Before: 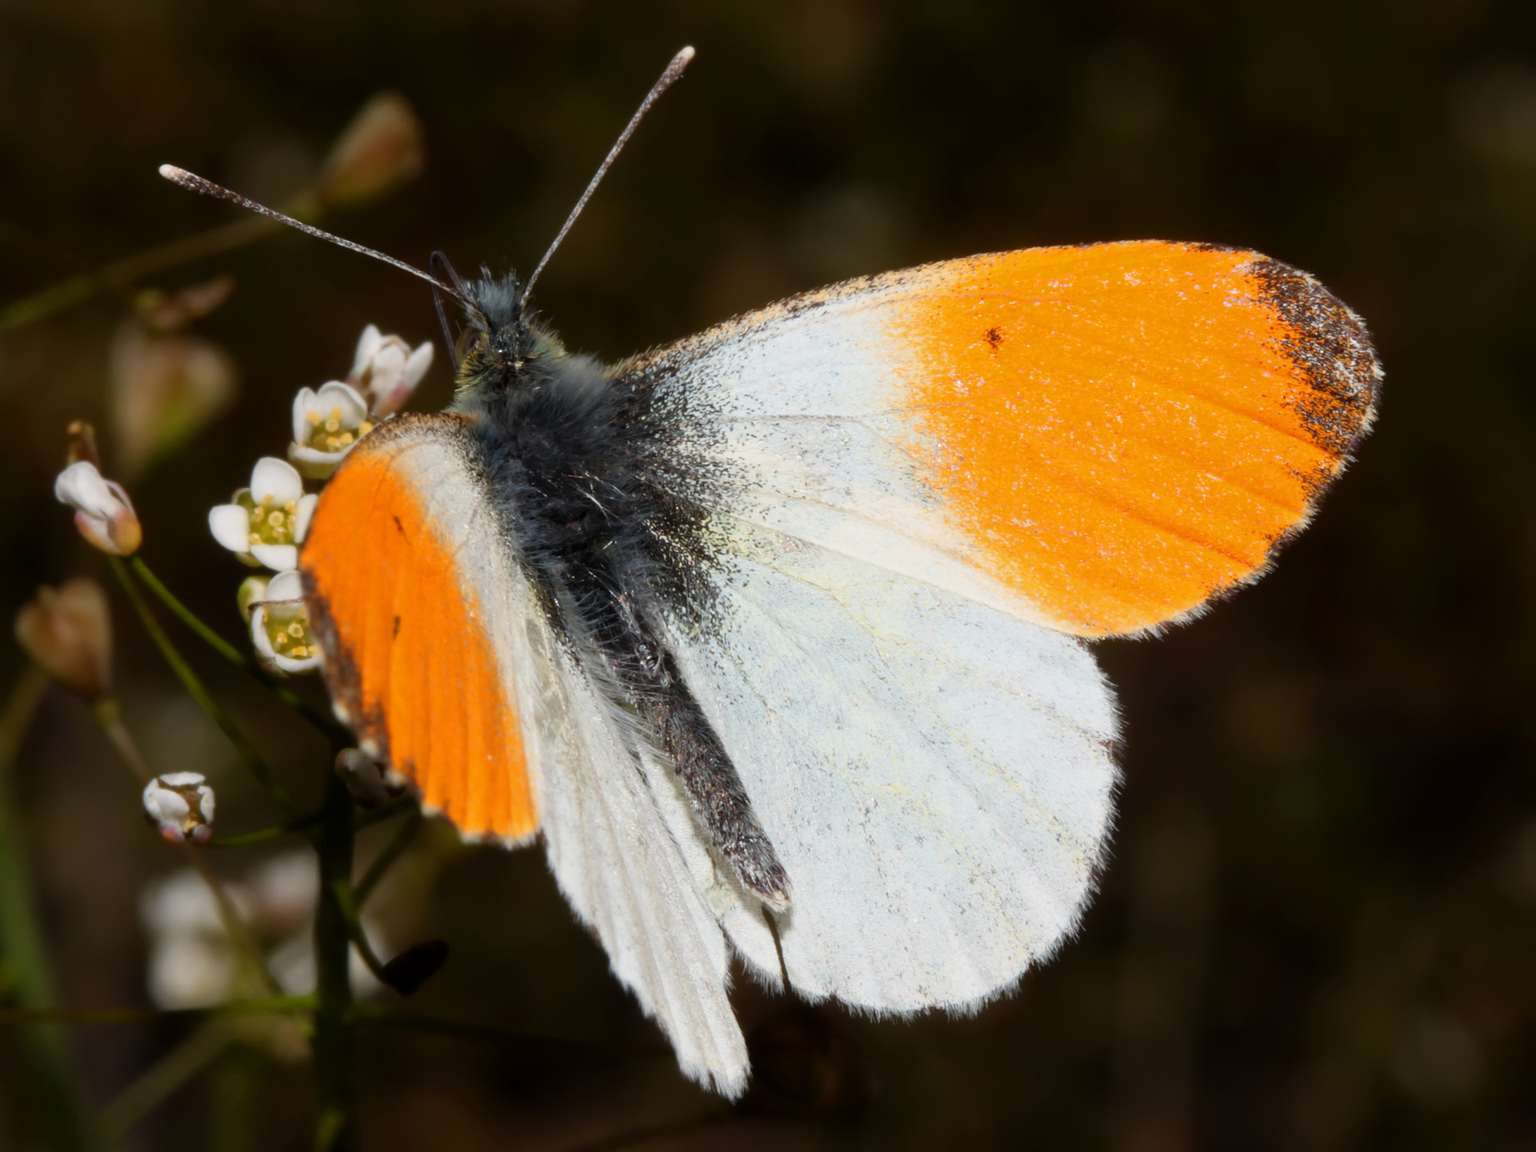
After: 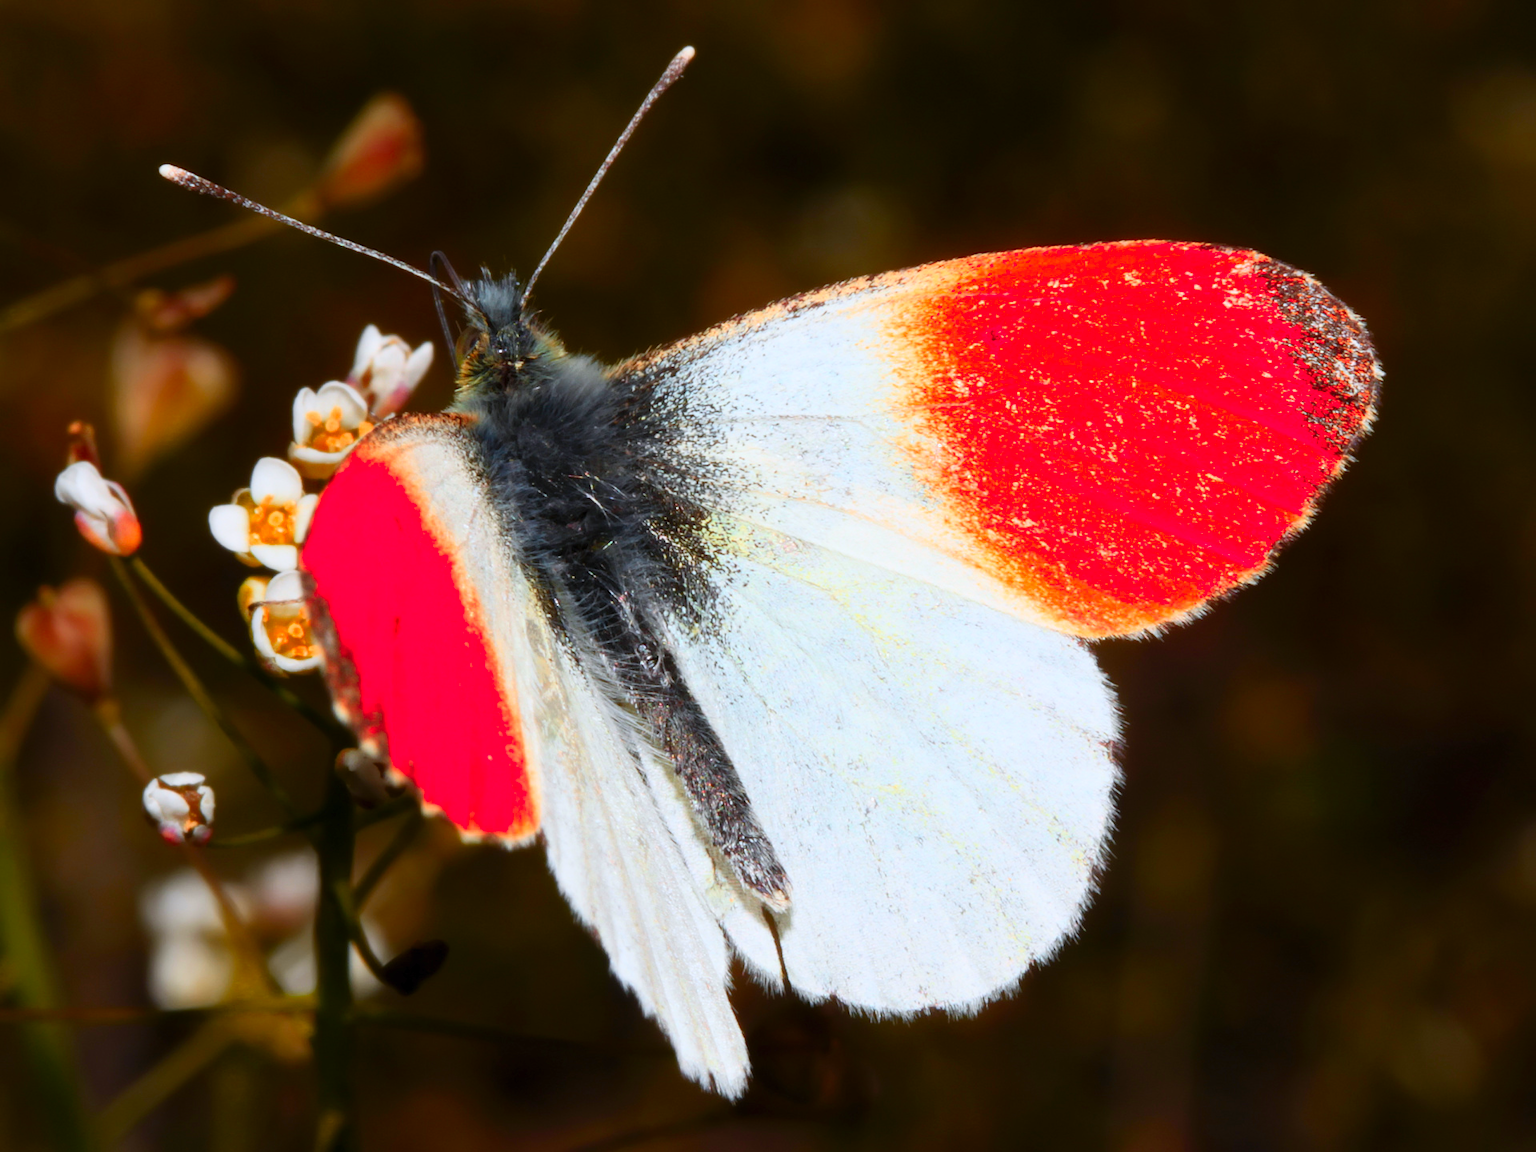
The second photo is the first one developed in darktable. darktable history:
white balance: red 0.974, blue 1.044
contrast brightness saturation: contrast 0.2, brightness 0.16, saturation 0.22
color zones: curves: ch1 [(0.24, 0.629) (0.75, 0.5)]; ch2 [(0.255, 0.454) (0.745, 0.491)], mix 102.12%
